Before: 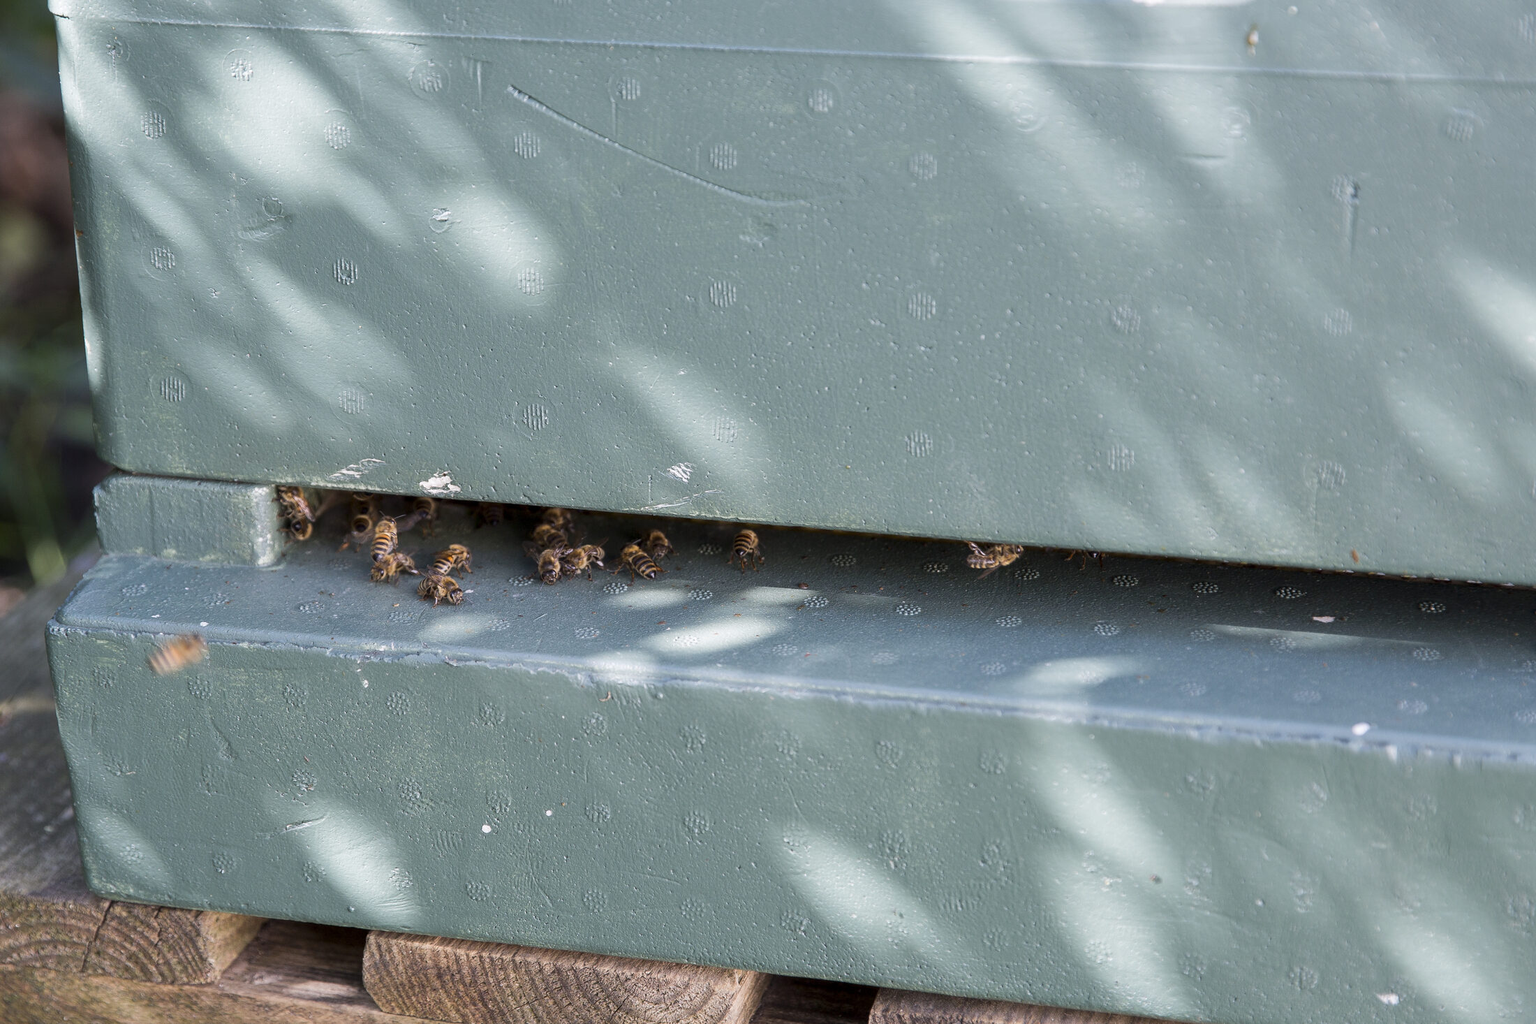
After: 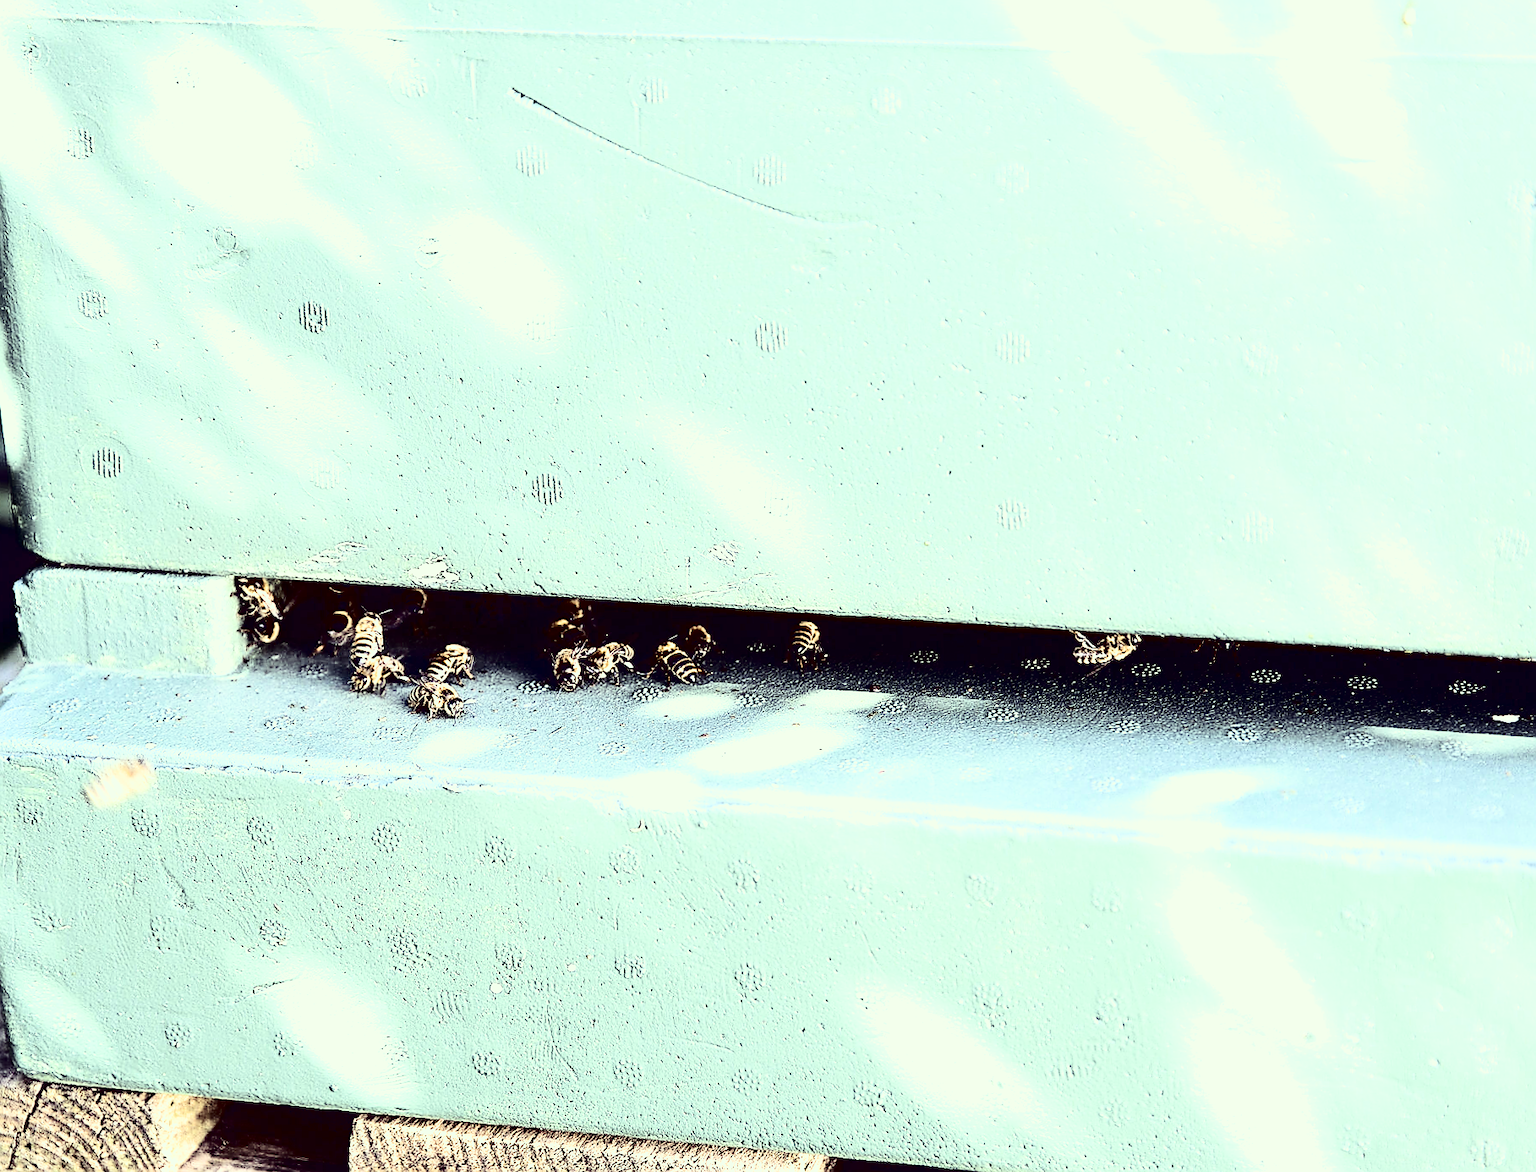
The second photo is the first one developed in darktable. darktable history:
exposure: black level correction 0, exposure 1.738 EV, compensate highlight preservation false
contrast brightness saturation: contrast 0.751, brightness -0.984, saturation 0.991
sharpen: radius 1.395, amount 1.263, threshold 0.76
crop and rotate: angle 0.911°, left 4.278%, top 0.512%, right 11.146%, bottom 2.616%
color correction: highlights a* -20.25, highlights b* 20.97, shadows a* 19.26, shadows b* -20.97, saturation 0.446
filmic rgb: black relative exposure -9.56 EV, white relative exposure 3.06 EV, hardness 6.16
